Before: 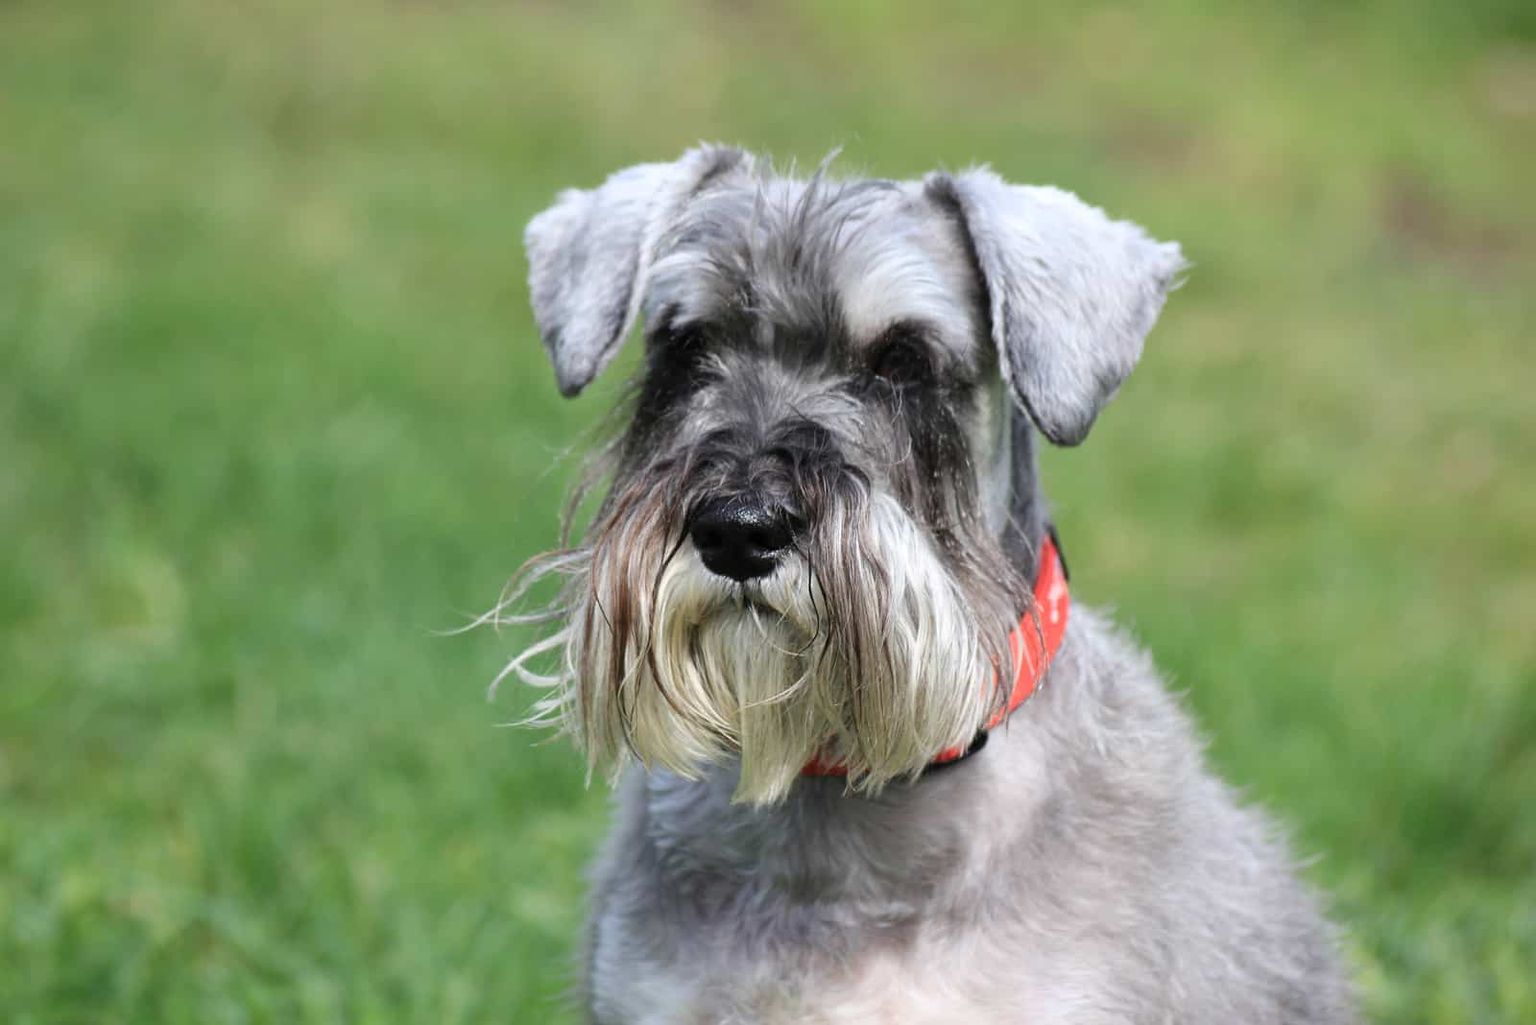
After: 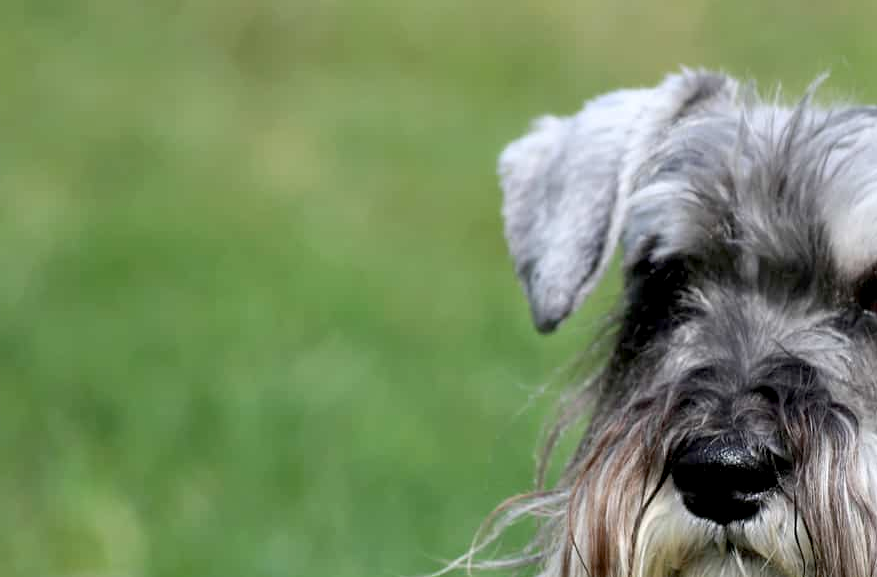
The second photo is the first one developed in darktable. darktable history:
crop and rotate: left 3.041%, top 7.608%, right 42.136%, bottom 38.297%
exposure: black level correction 0.009, compensate exposure bias true, compensate highlight preservation false
